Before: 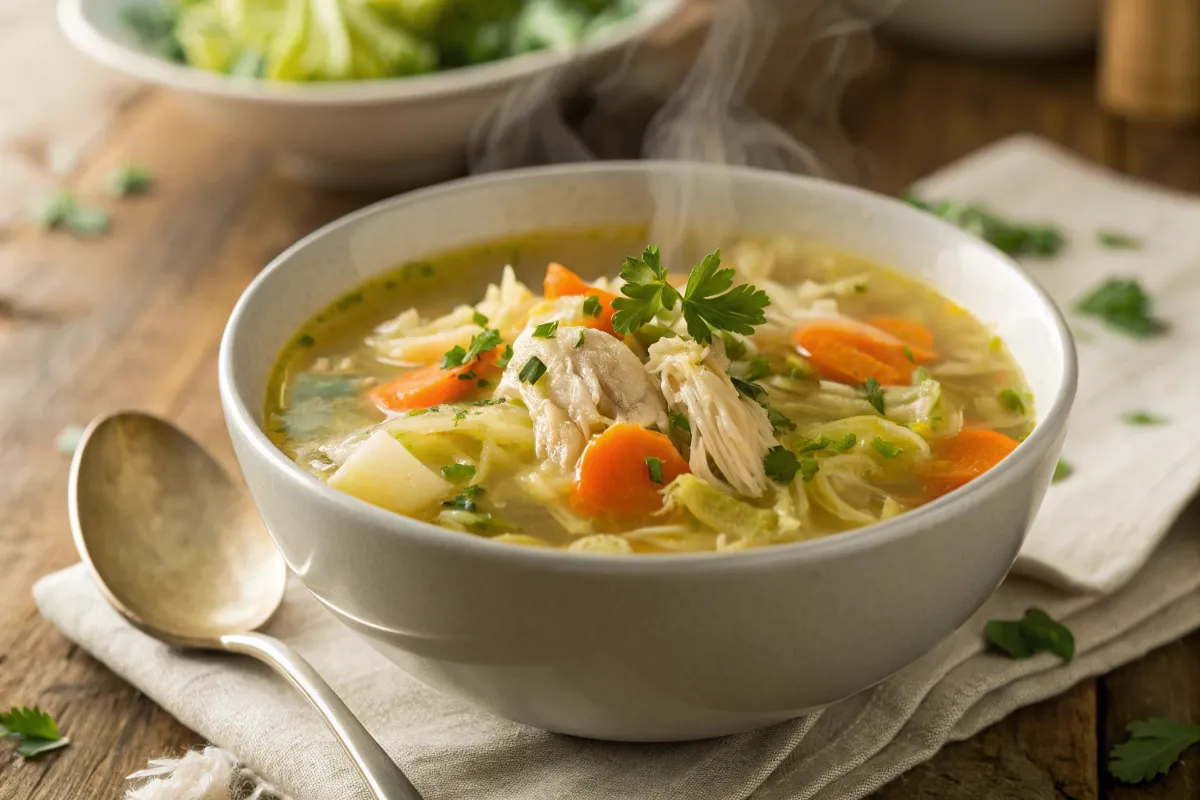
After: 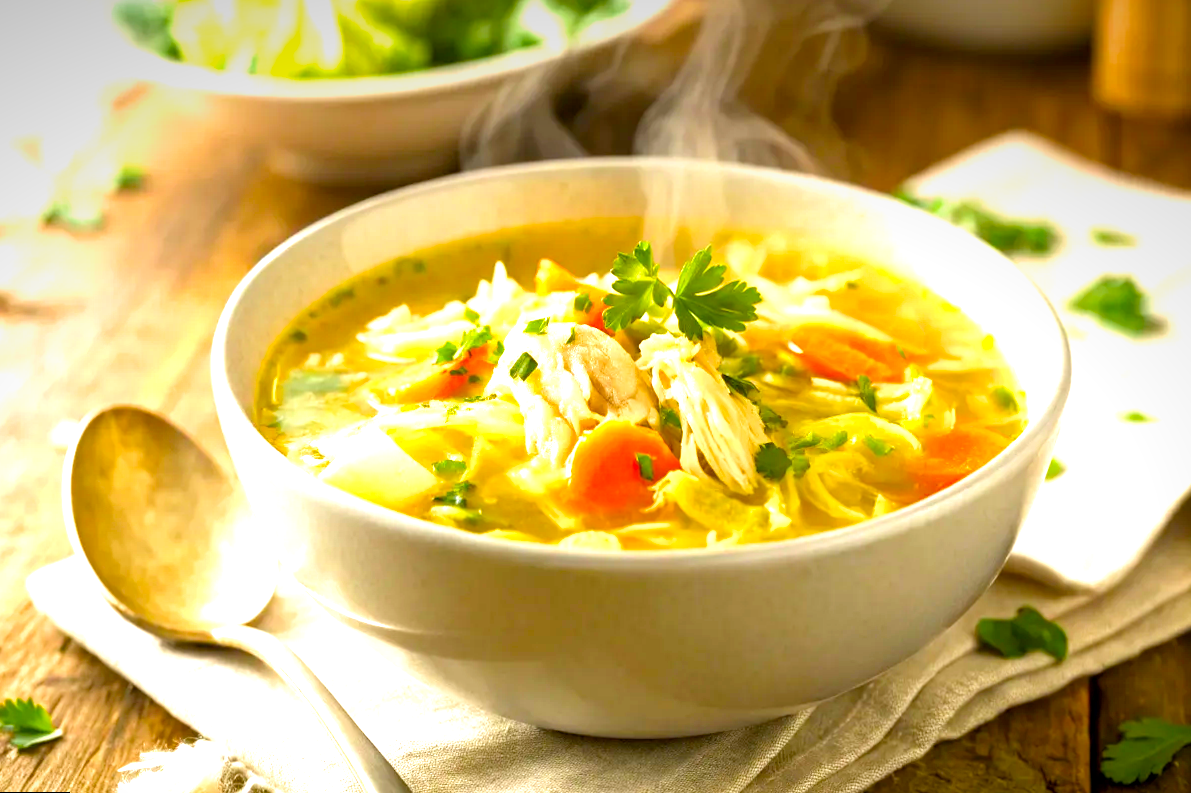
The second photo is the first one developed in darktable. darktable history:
rotate and perspective: rotation 0.192°, lens shift (horizontal) -0.015, crop left 0.005, crop right 0.996, crop top 0.006, crop bottom 0.99
exposure: black level correction 0.001, exposure 1.3 EV, compensate highlight preservation false
vignetting: fall-off start 97.52%, fall-off radius 100%, brightness -0.574, saturation 0, center (-0.027, 0.404), width/height ratio 1.368, unbound false
velvia: strength 32%, mid-tones bias 0.2
color zones: curves: ch1 [(0.25, 0.61) (0.75, 0.248)]
